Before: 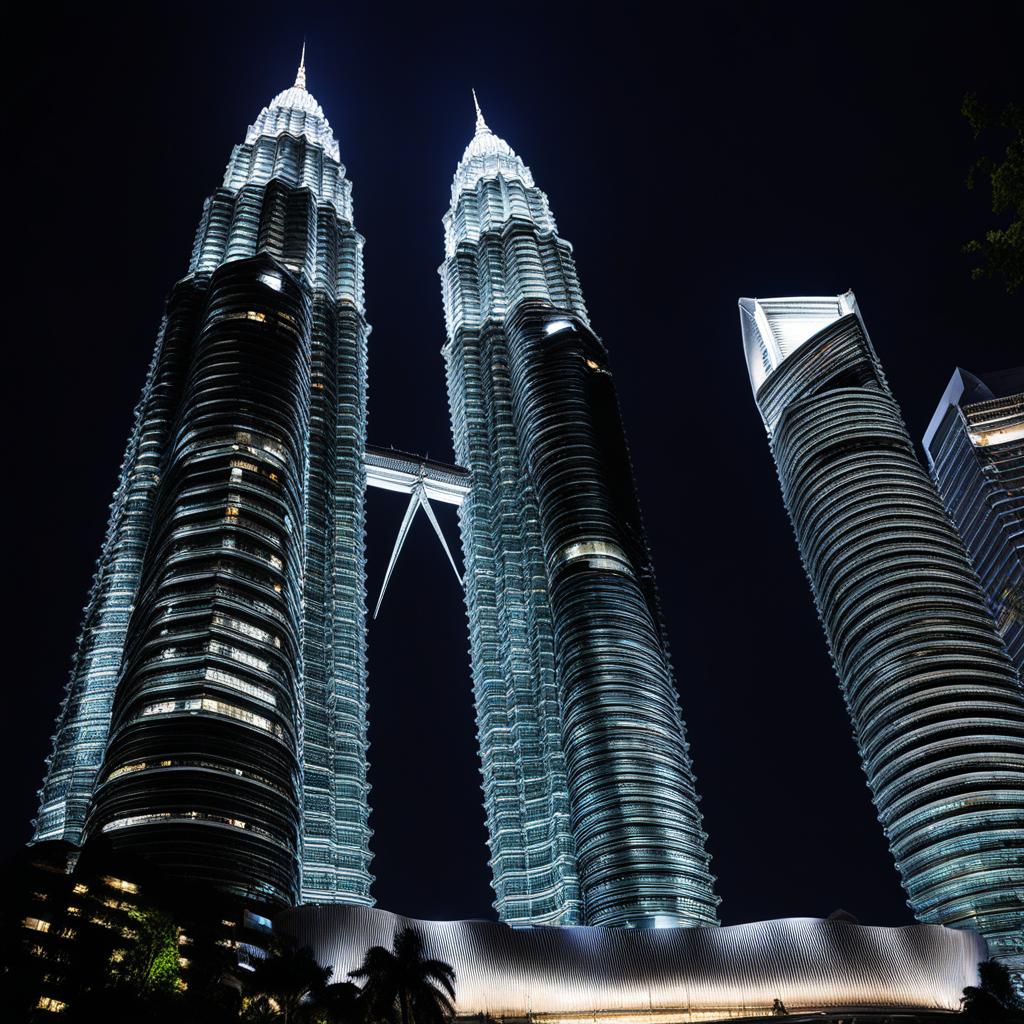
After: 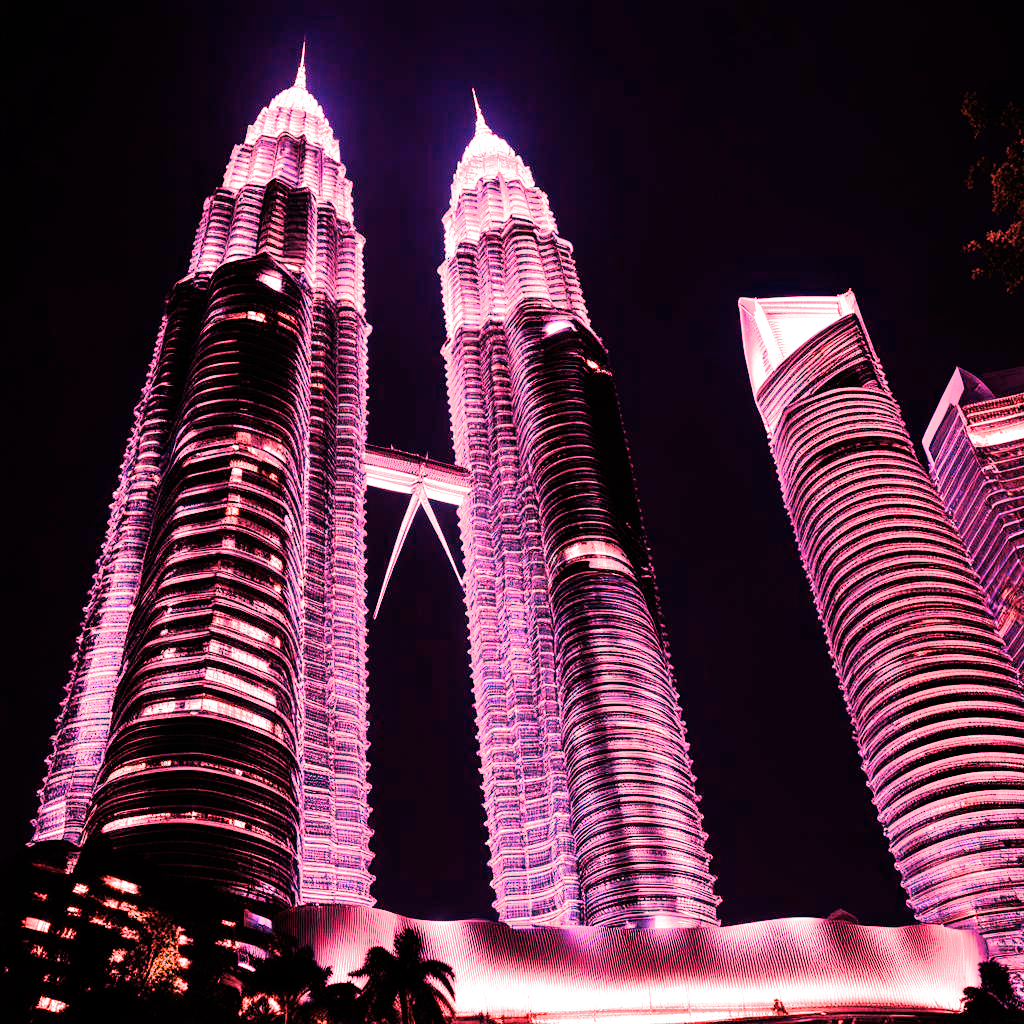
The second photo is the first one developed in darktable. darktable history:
filmic rgb: black relative exposure -7.5 EV, white relative exposure 5 EV, hardness 3.31, contrast 1.3, contrast in shadows safe
white balance: red 4.26, blue 1.802
exposure: exposure 0.178 EV, compensate exposure bias true, compensate highlight preservation false
